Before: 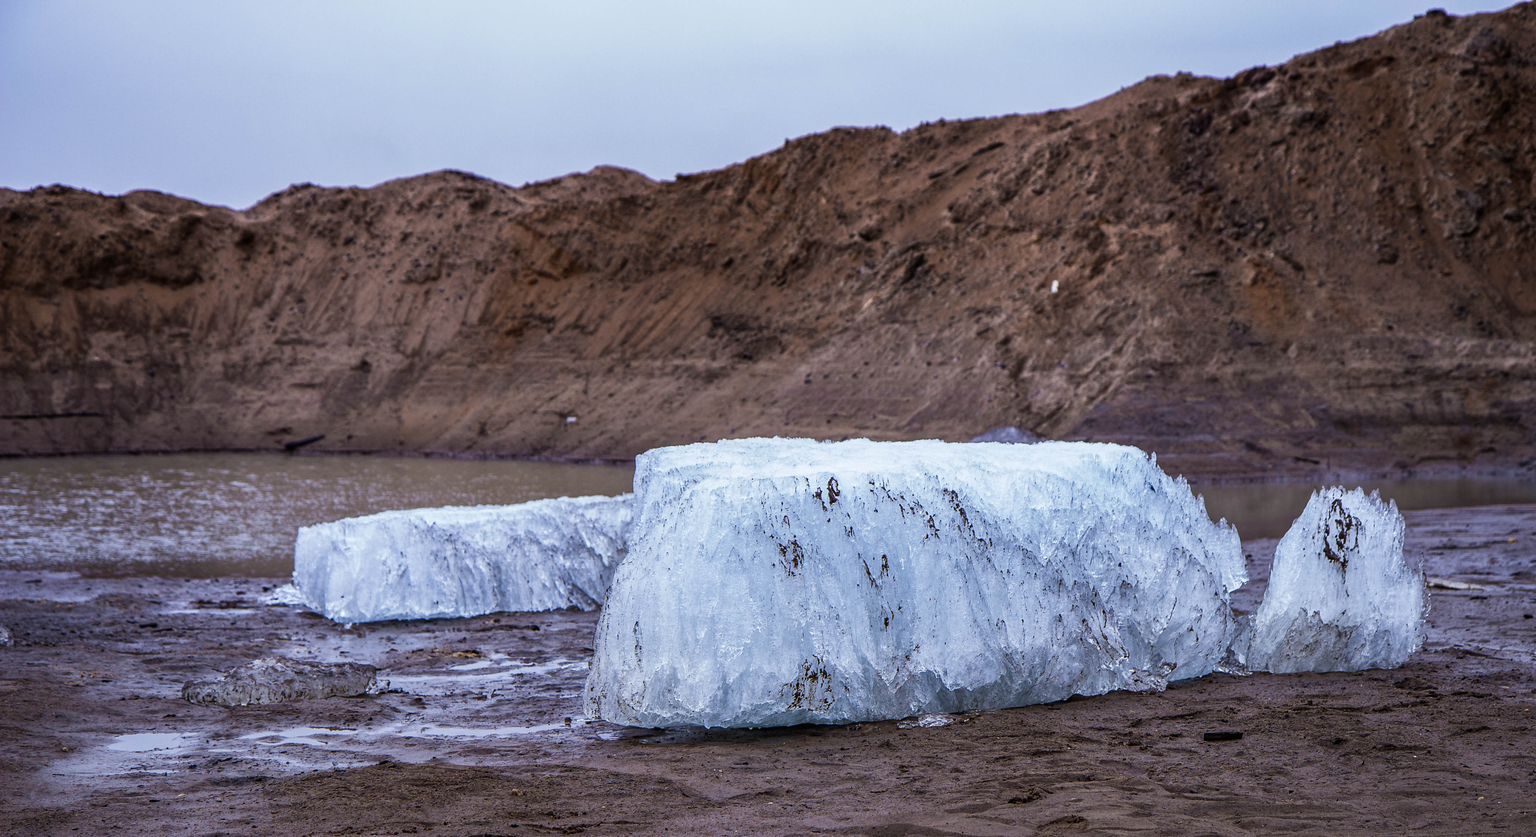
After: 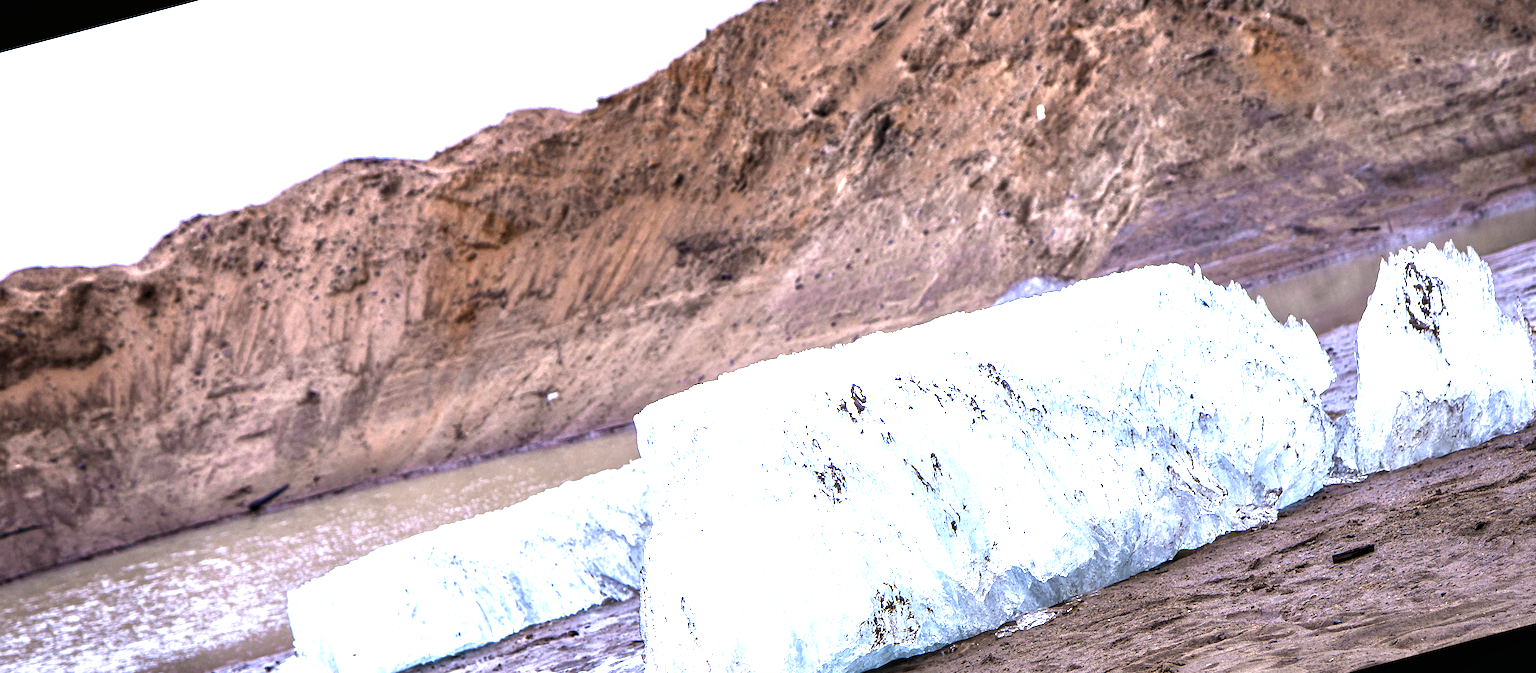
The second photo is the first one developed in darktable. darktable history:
rotate and perspective: rotation -14.8°, crop left 0.1, crop right 0.903, crop top 0.25, crop bottom 0.748
contrast equalizer: octaves 7, y [[0.6 ×6], [0.55 ×6], [0 ×6], [0 ×6], [0 ×6]], mix 0.15
exposure: black level correction 0, exposure 1.9 EV, compensate highlight preservation false
